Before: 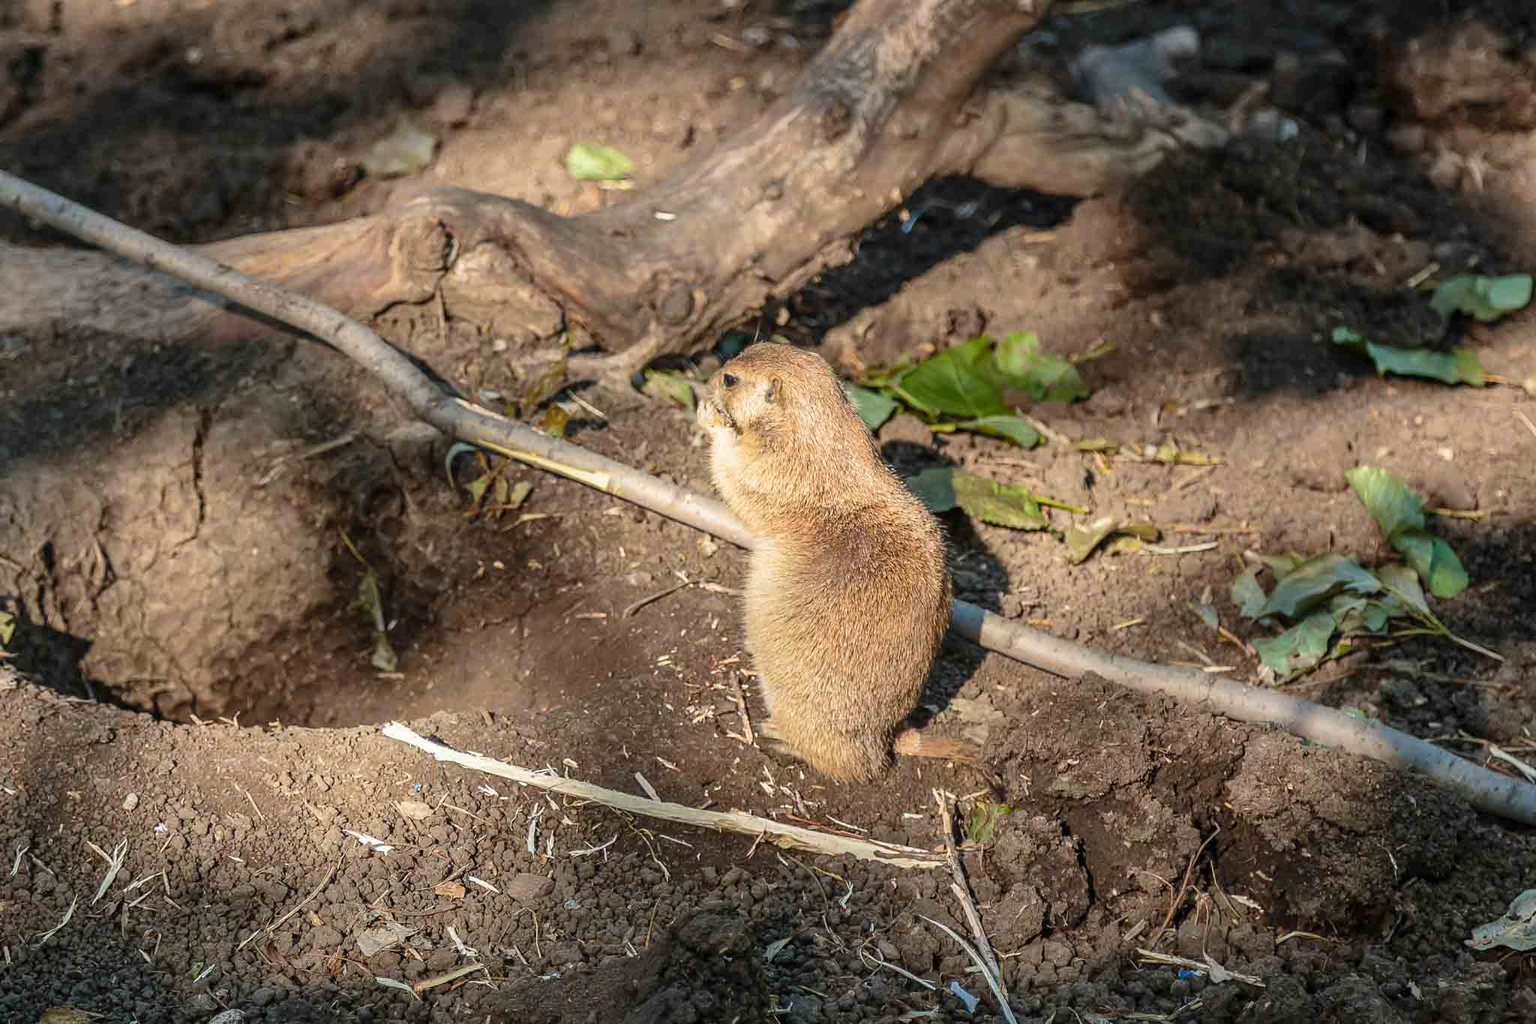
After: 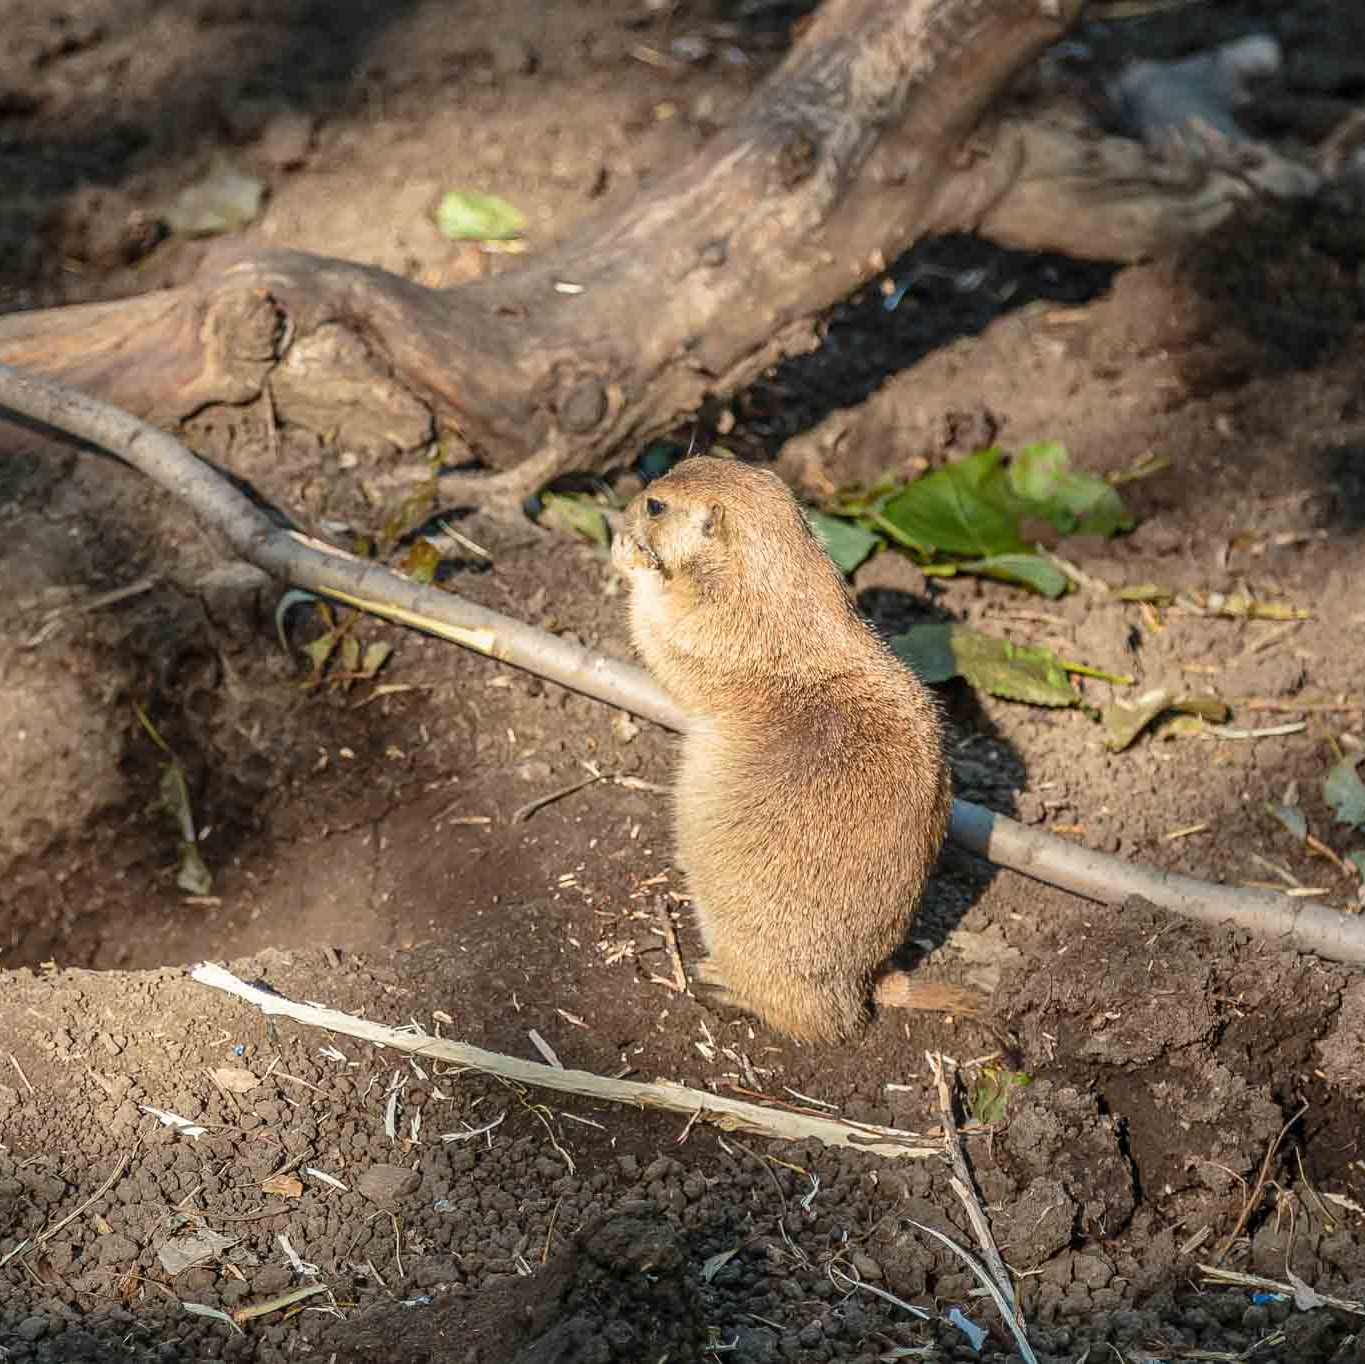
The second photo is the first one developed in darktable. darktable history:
crop and rotate: left 15.573%, right 17.735%
